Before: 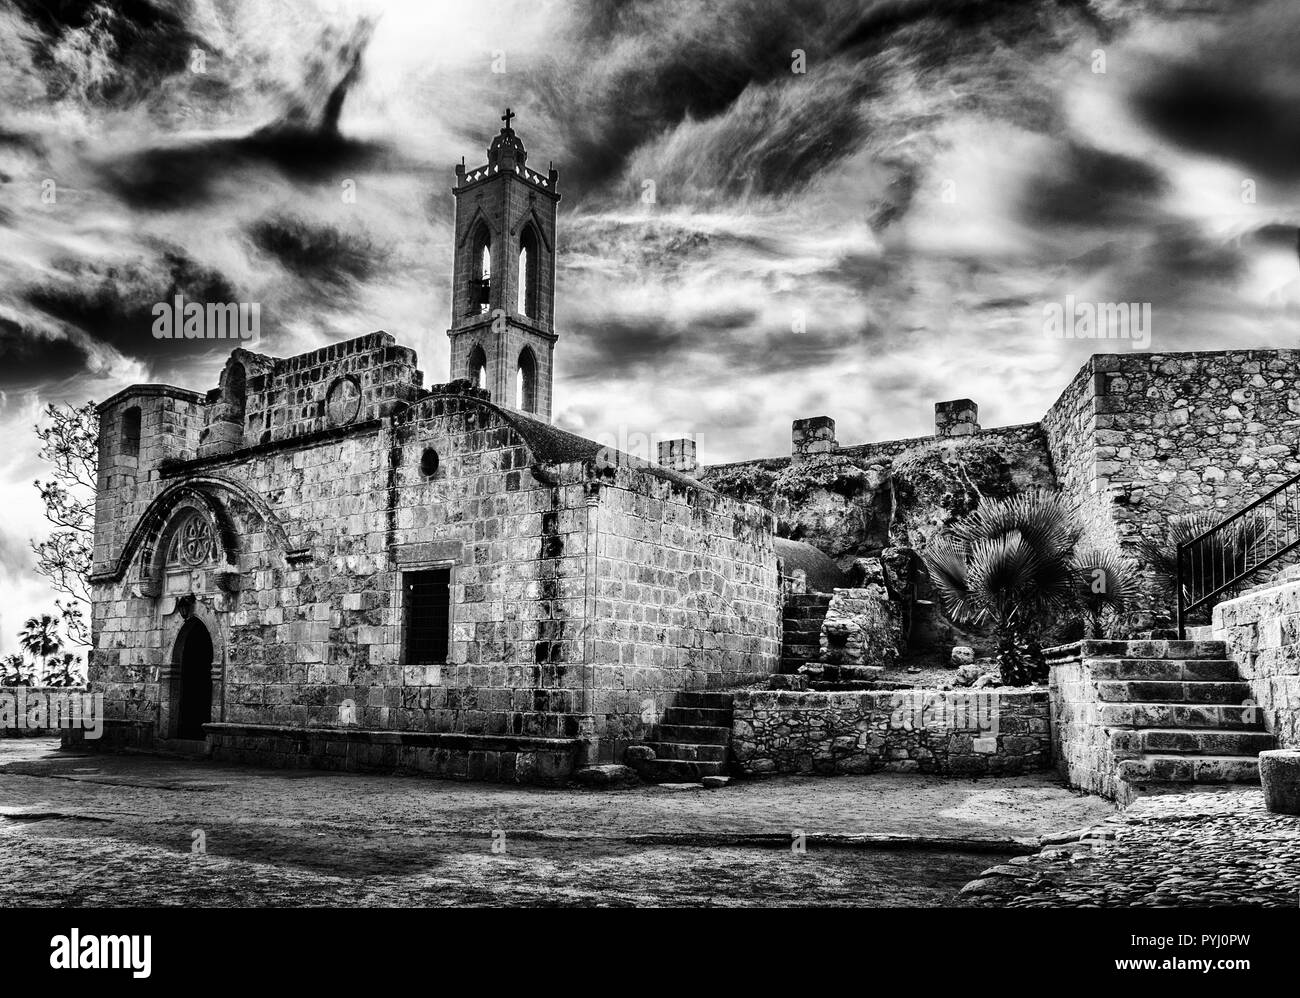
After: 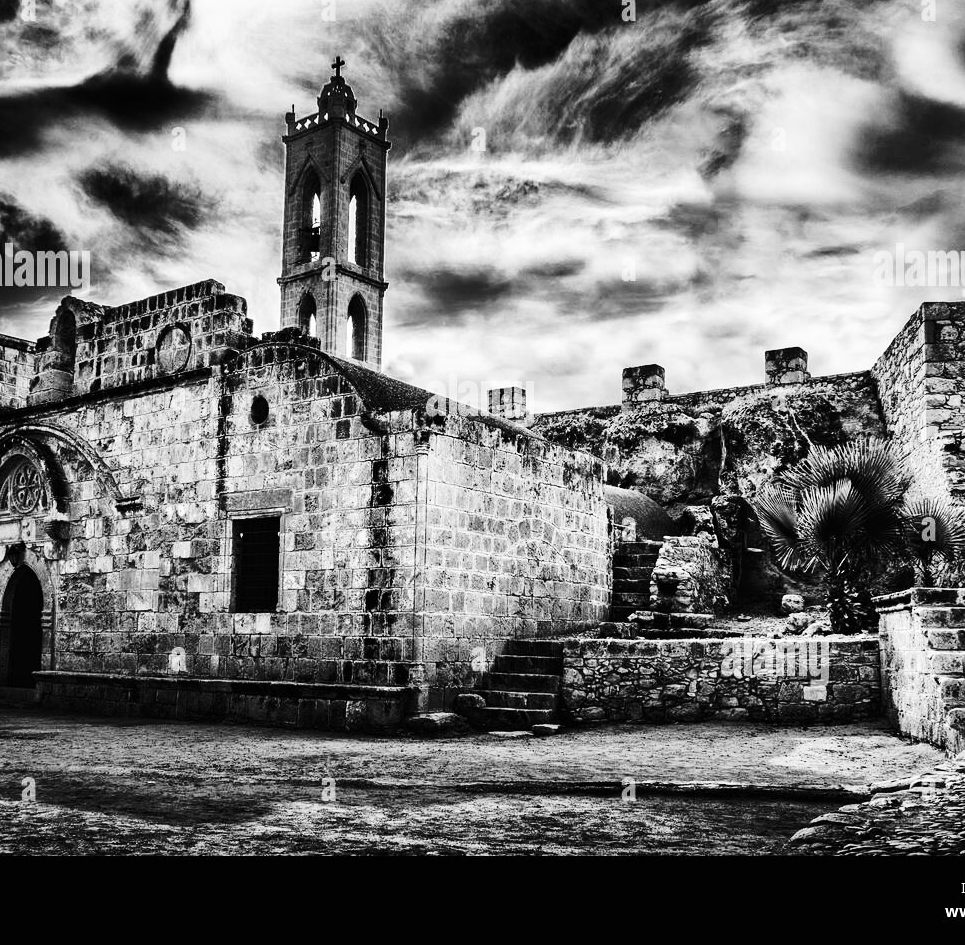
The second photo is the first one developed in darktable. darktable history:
contrast brightness saturation: contrast 0.15, brightness -0.01, saturation 0.1
tone curve: curves: ch0 [(0, 0) (0.003, 0.008) (0.011, 0.017) (0.025, 0.027) (0.044, 0.043) (0.069, 0.059) (0.1, 0.086) (0.136, 0.112) (0.177, 0.152) (0.224, 0.203) (0.277, 0.277) (0.335, 0.346) (0.399, 0.439) (0.468, 0.527) (0.543, 0.613) (0.623, 0.693) (0.709, 0.787) (0.801, 0.863) (0.898, 0.927) (1, 1)], preserve colors none
crop and rotate: left 13.15%, top 5.251%, right 12.609%
color balance rgb: perceptual saturation grading › global saturation 20%, perceptual saturation grading › highlights -25%, perceptual saturation grading › shadows 50%
